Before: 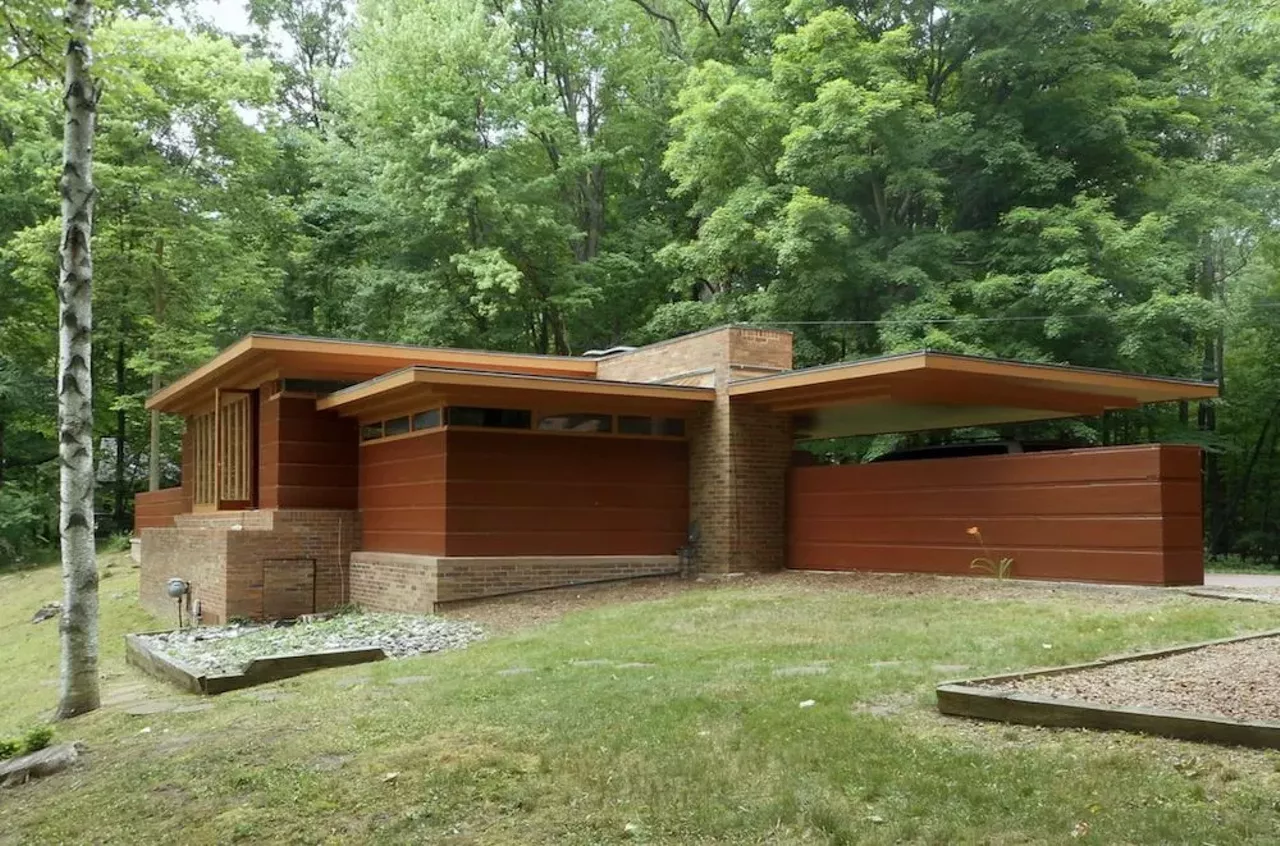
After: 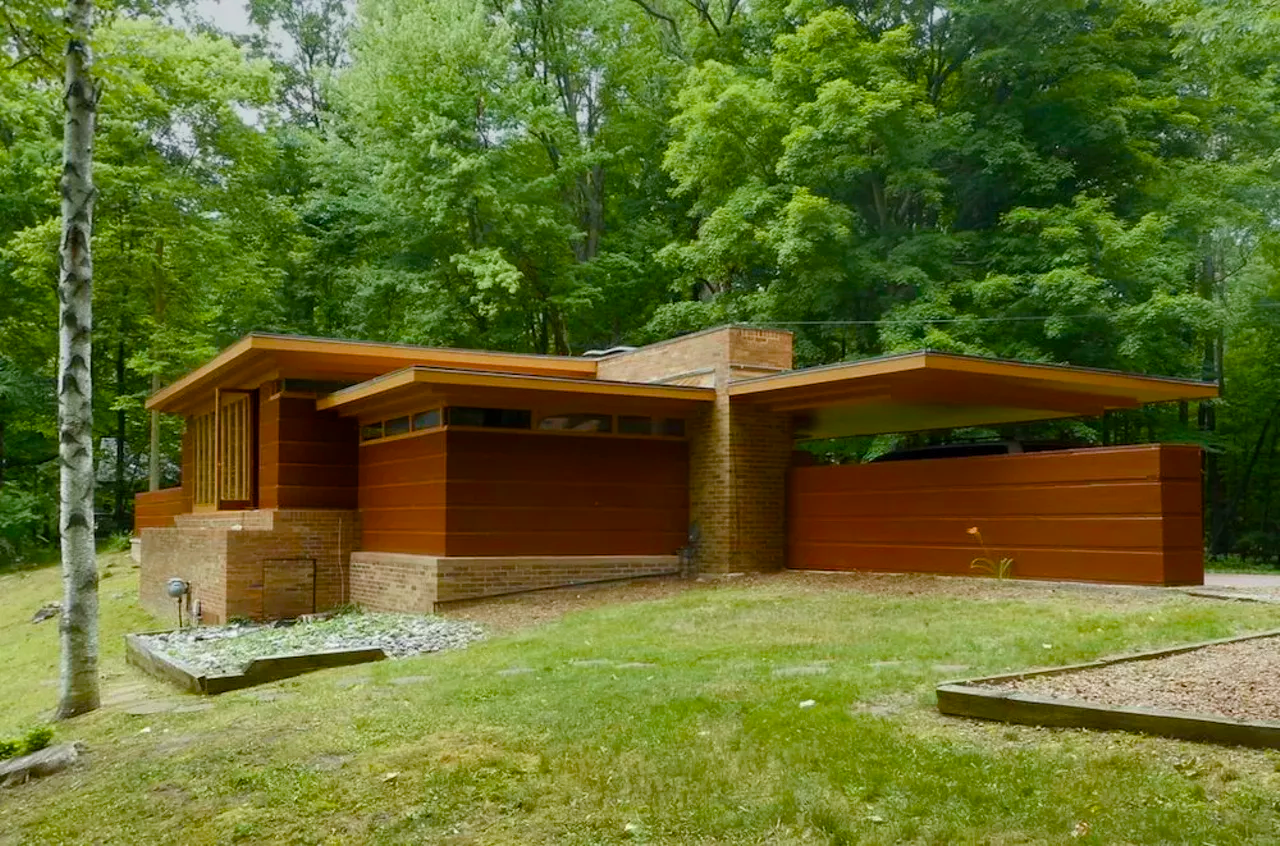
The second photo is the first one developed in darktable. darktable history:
color balance rgb: perceptual saturation grading › global saturation 20%, perceptual saturation grading › highlights -25%, perceptual saturation grading › shadows 25%, global vibrance 50%
graduated density: on, module defaults
